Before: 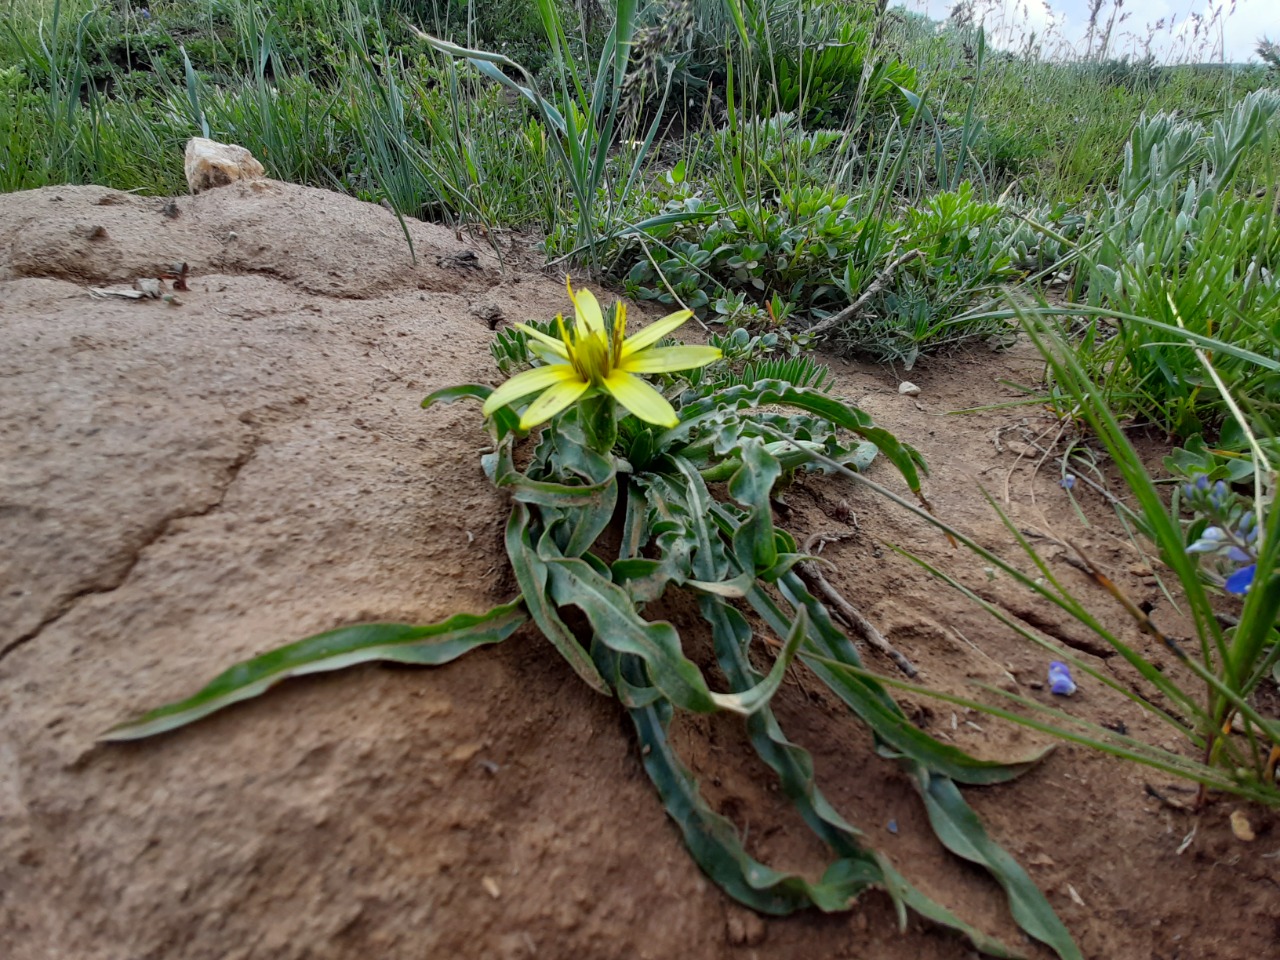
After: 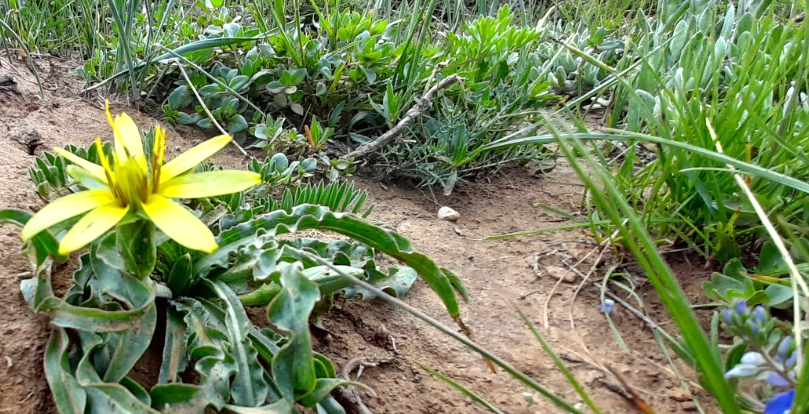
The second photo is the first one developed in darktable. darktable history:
crop: left 36.04%, top 18.271%, right 0.71%, bottom 38.571%
exposure: exposure 0.826 EV, compensate exposure bias true, compensate highlight preservation false
